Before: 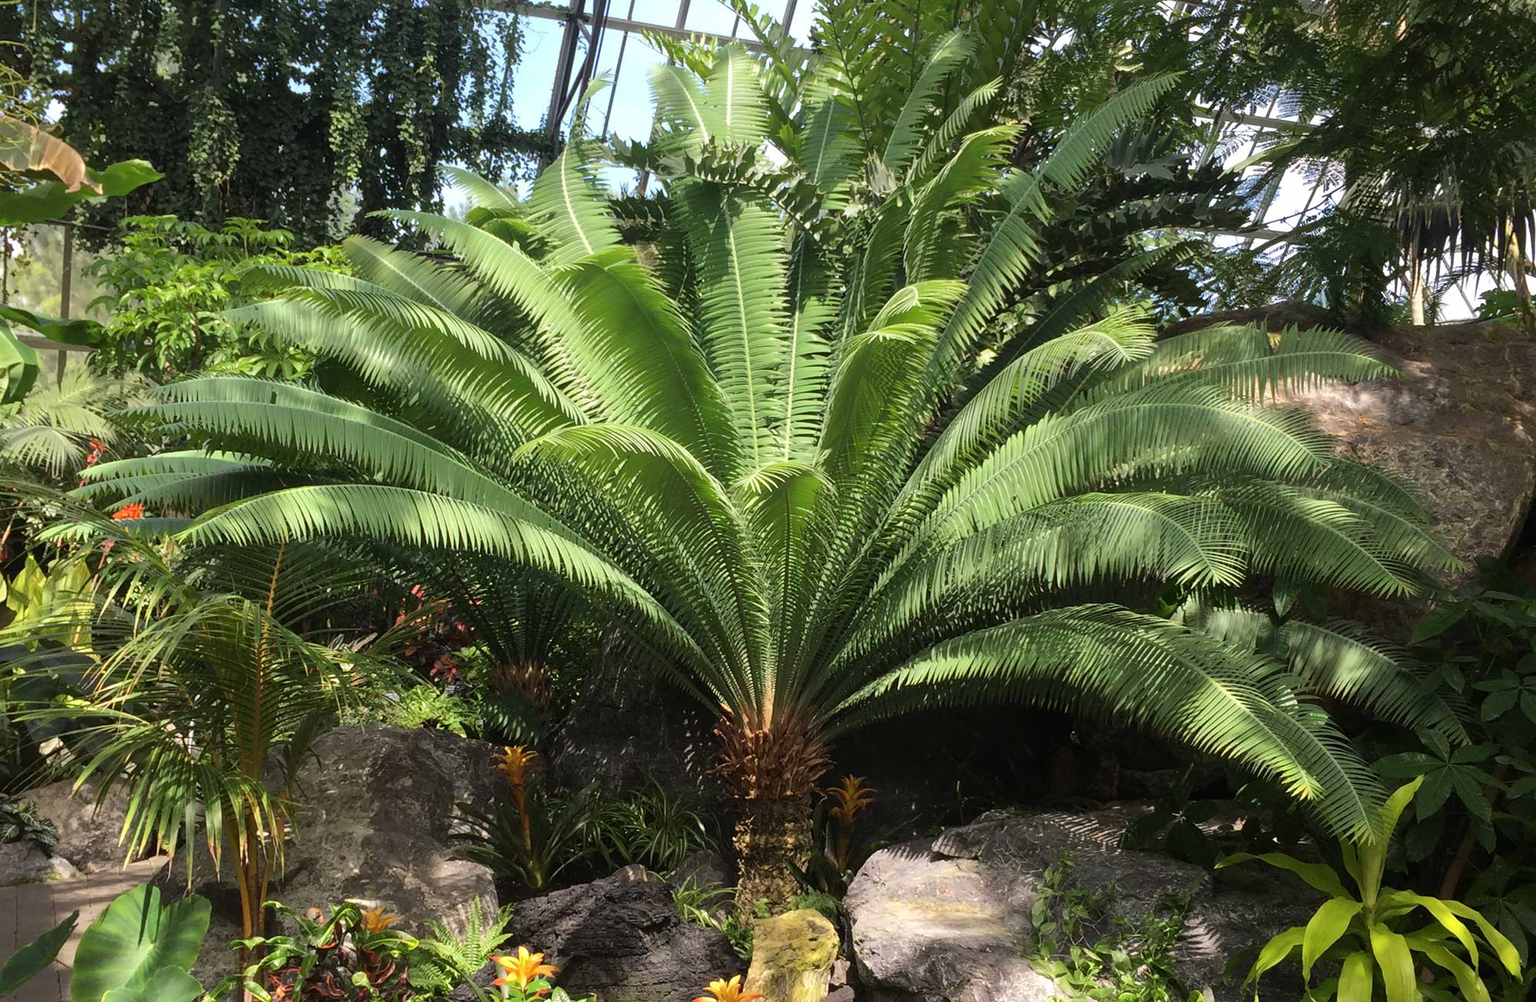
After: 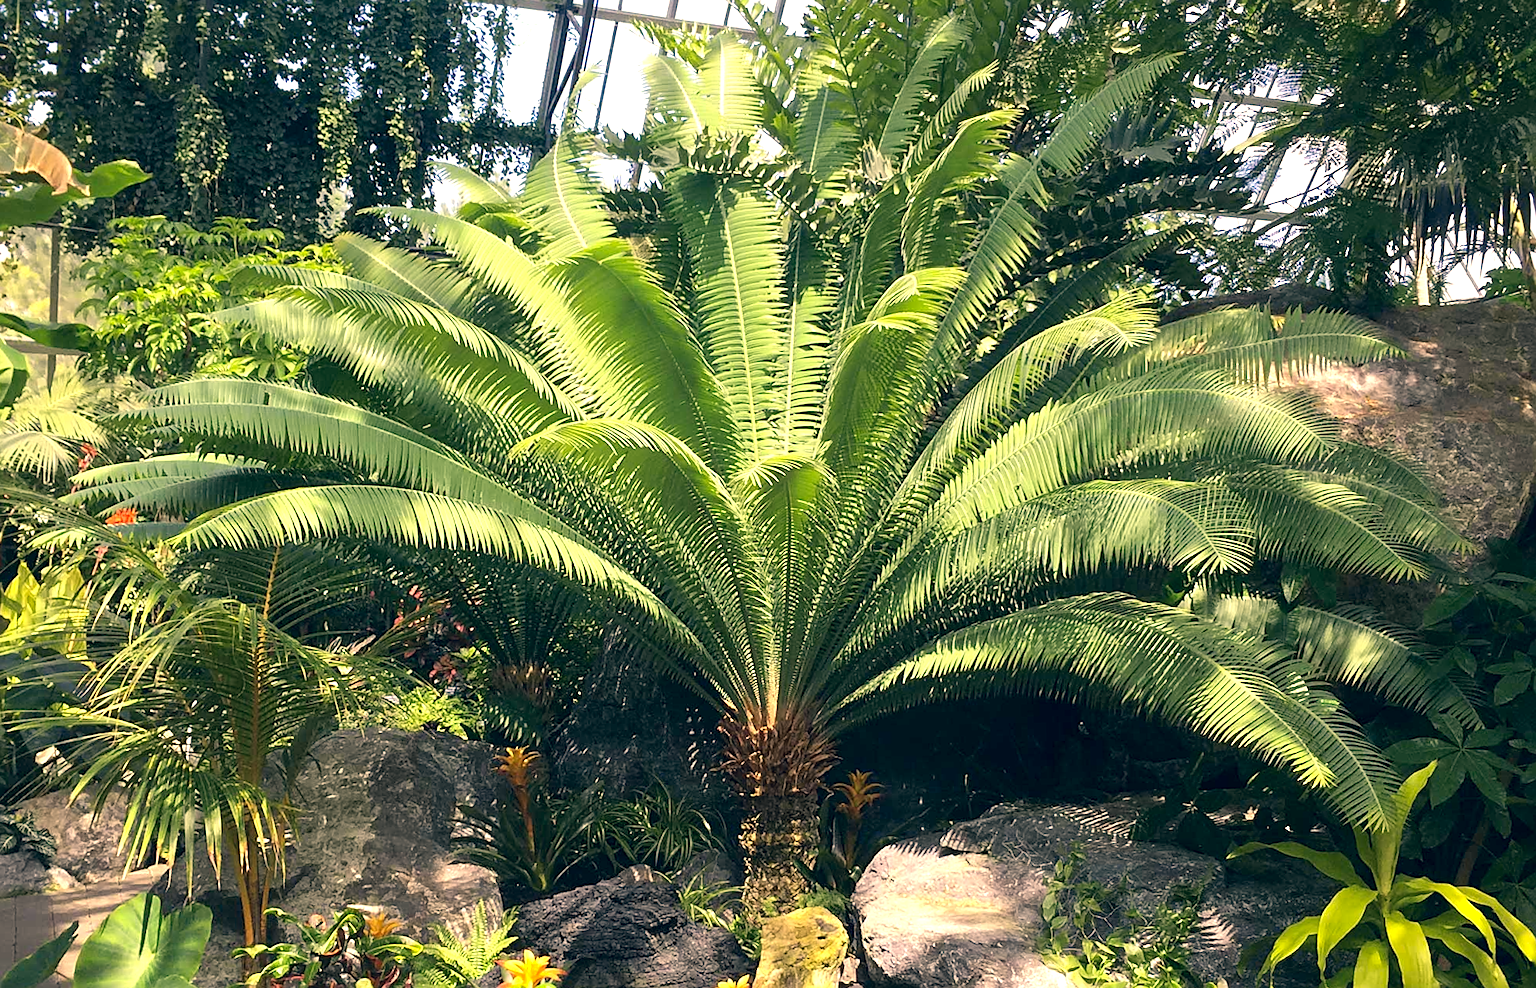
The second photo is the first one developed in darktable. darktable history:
rotate and perspective: rotation -1°, crop left 0.011, crop right 0.989, crop top 0.025, crop bottom 0.975
sharpen: on, module defaults
color correction: highlights a* 10.32, highlights b* 14.66, shadows a* -9.59, shadows b* -15.02
exposure: black level correction 0.001, exposure 0.675 EV, compensate highlight preservation false
